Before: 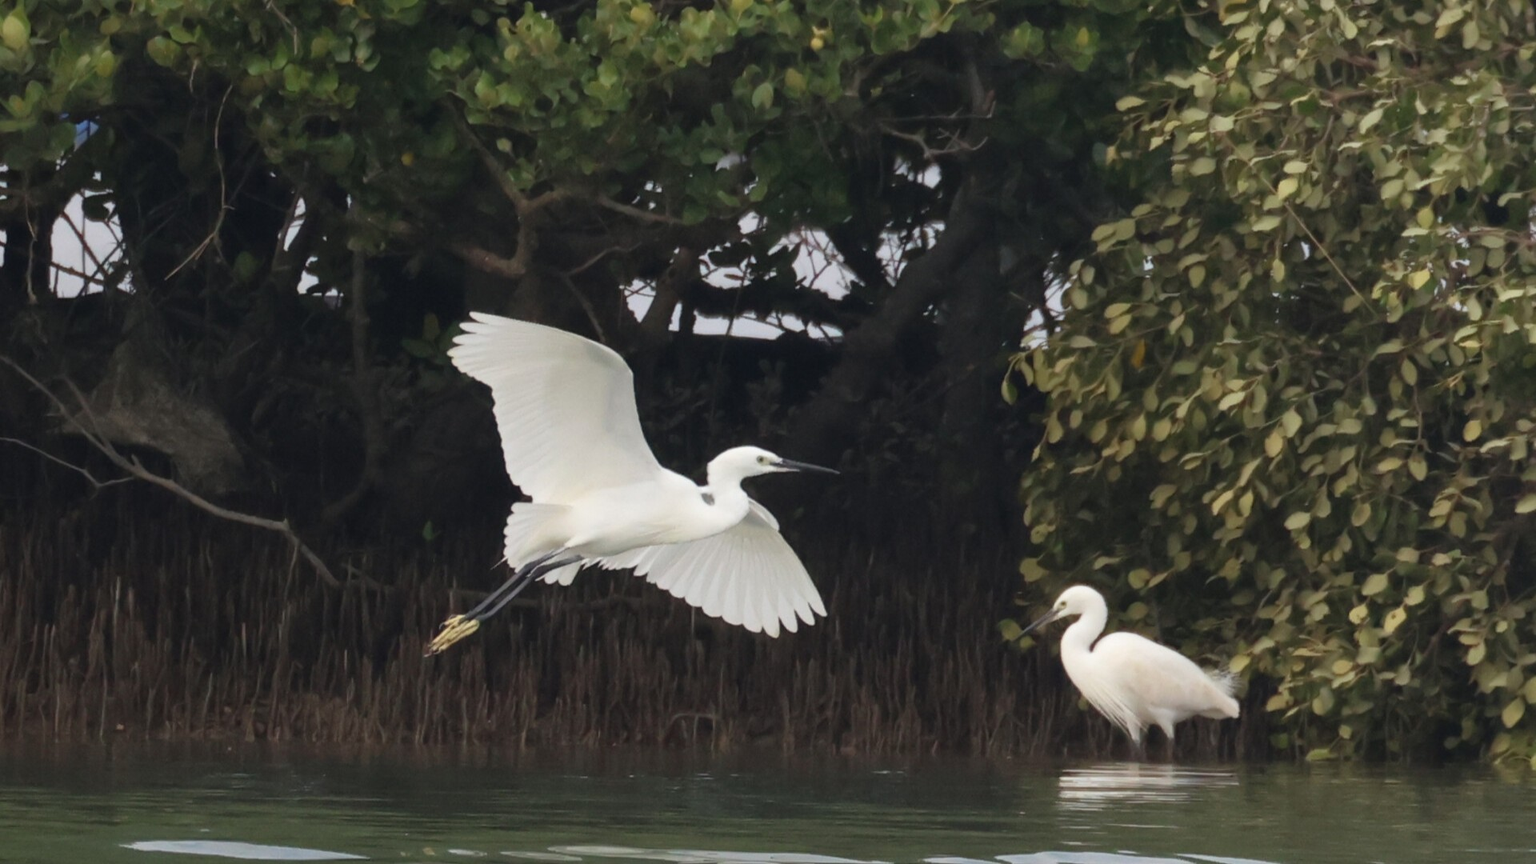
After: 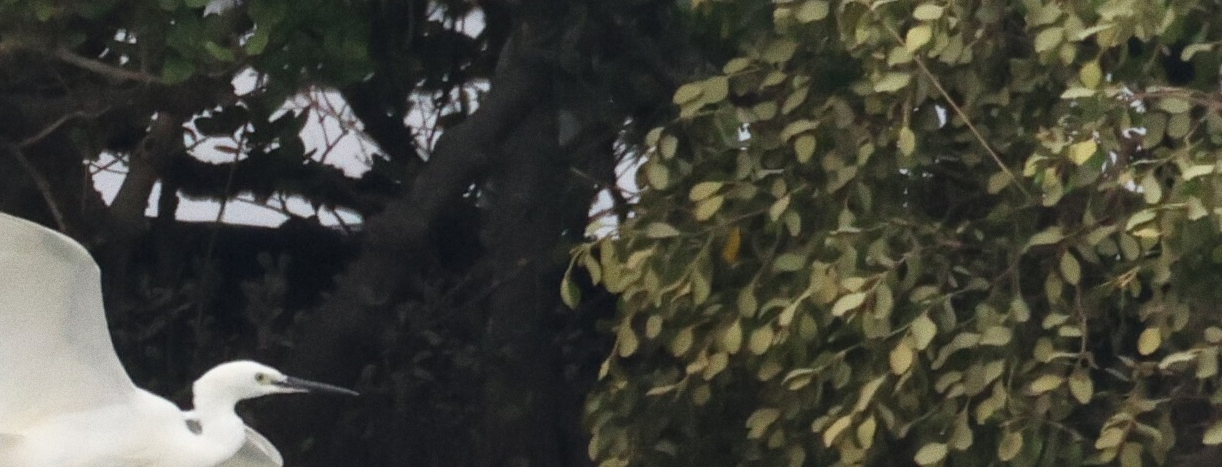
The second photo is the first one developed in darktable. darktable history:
local contrast: mode bilateral grid, contrast 20, coarseness 50, detail 120%, midtone range 0.2
crop: left 36.005%, top 18.293%, right 0.31%, bottom 38.444%
grain: on, module defaults
